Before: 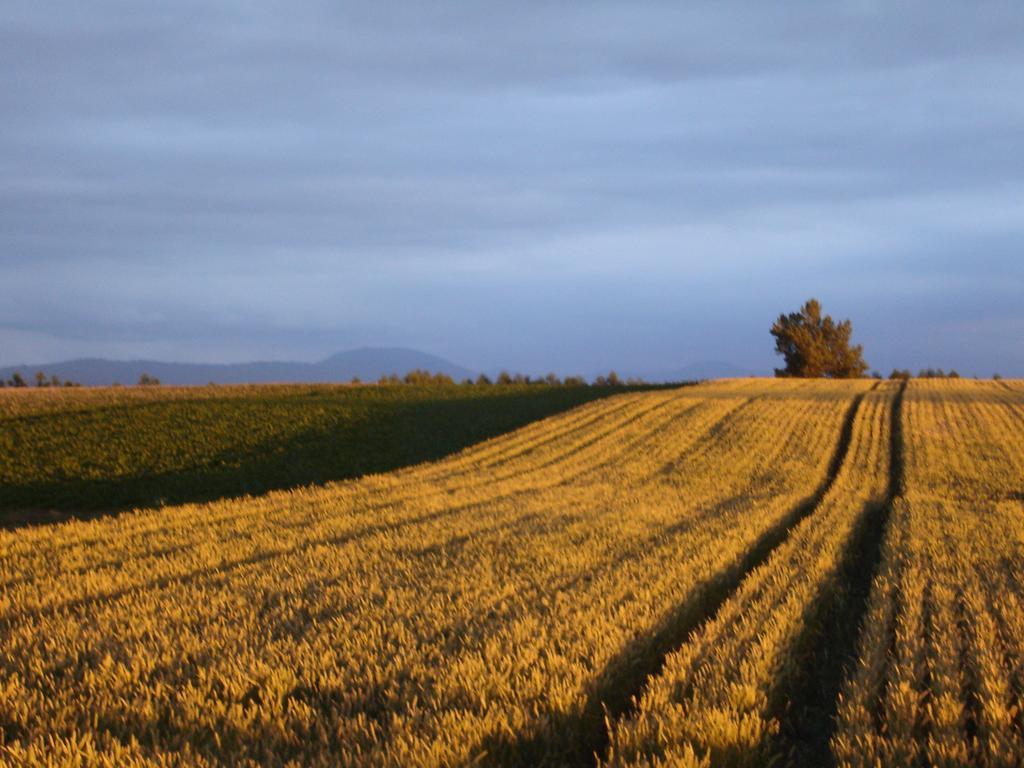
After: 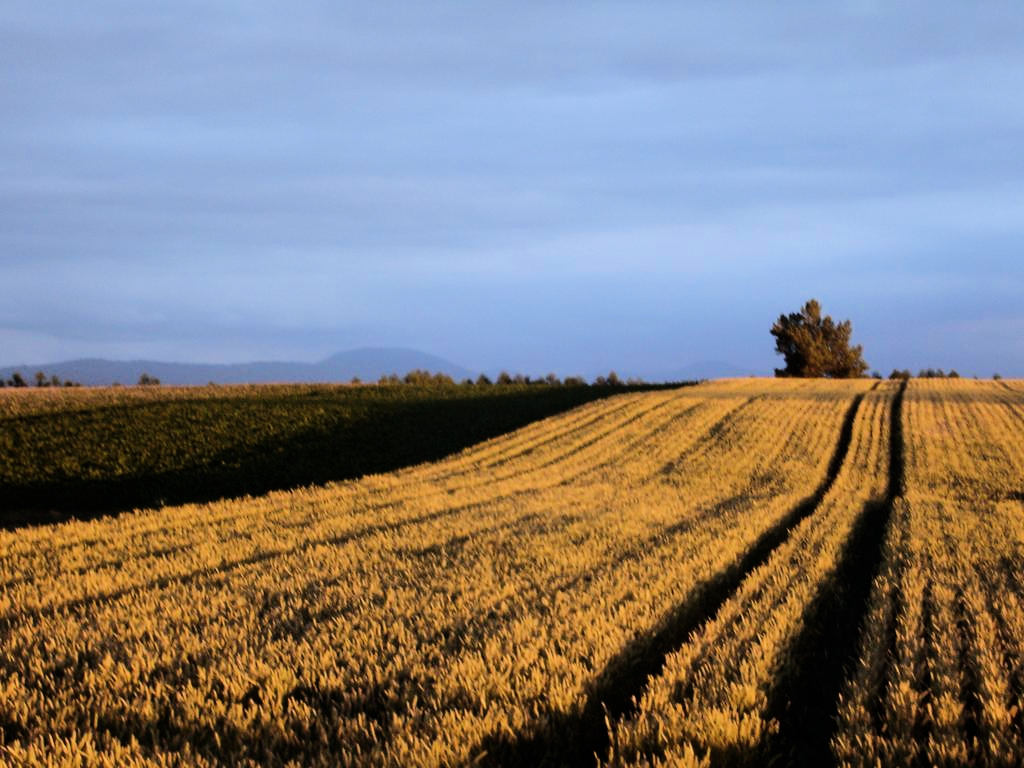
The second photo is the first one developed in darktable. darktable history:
tone equalizer: -8 EV -0.748 EV, -7 EV -0.666 EV, -6 EV -0.621 EV, -5 EV -0.378 EV, -3 EV 0.398 EV, -2 EV 0.6 EV, -1 EV 0.69 EV, +0 EV 0.741 EV, edges refinement/feathering 500, mask exposure compensation -1.57 EV, preserve details no
color correction: highlights a* -0.089, highlights b* -6.07, shadows a* -0.124, shadows b* -0.122
filmic rgb: black relative exposure -7.65 EV, white relative exposure 4.56 EV, threshold 5.95 EV, hardness 3.61, contrast 1.061, color science v6 (2022), enable highlight reconstruction true
